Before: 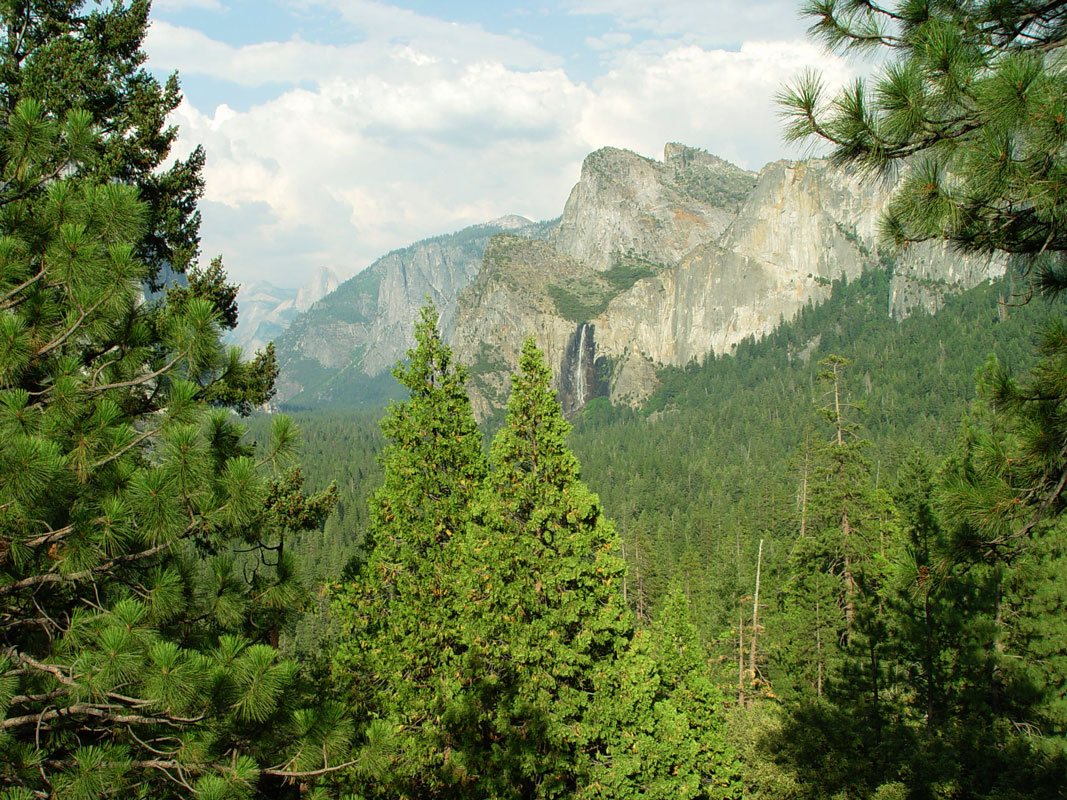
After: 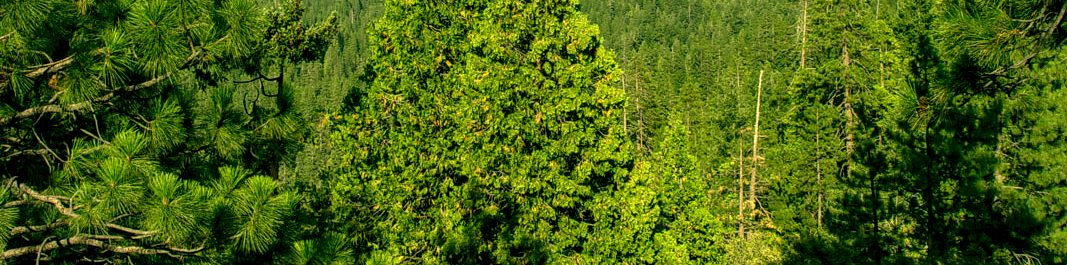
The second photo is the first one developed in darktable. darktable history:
color correction: highlights a* 4.91, highlights b* 25.05, shadows a* -15.49, shadows b* 3.98
crop and rotate: top 58.694%, bottom 8.098%
local contrast: detail 160%
